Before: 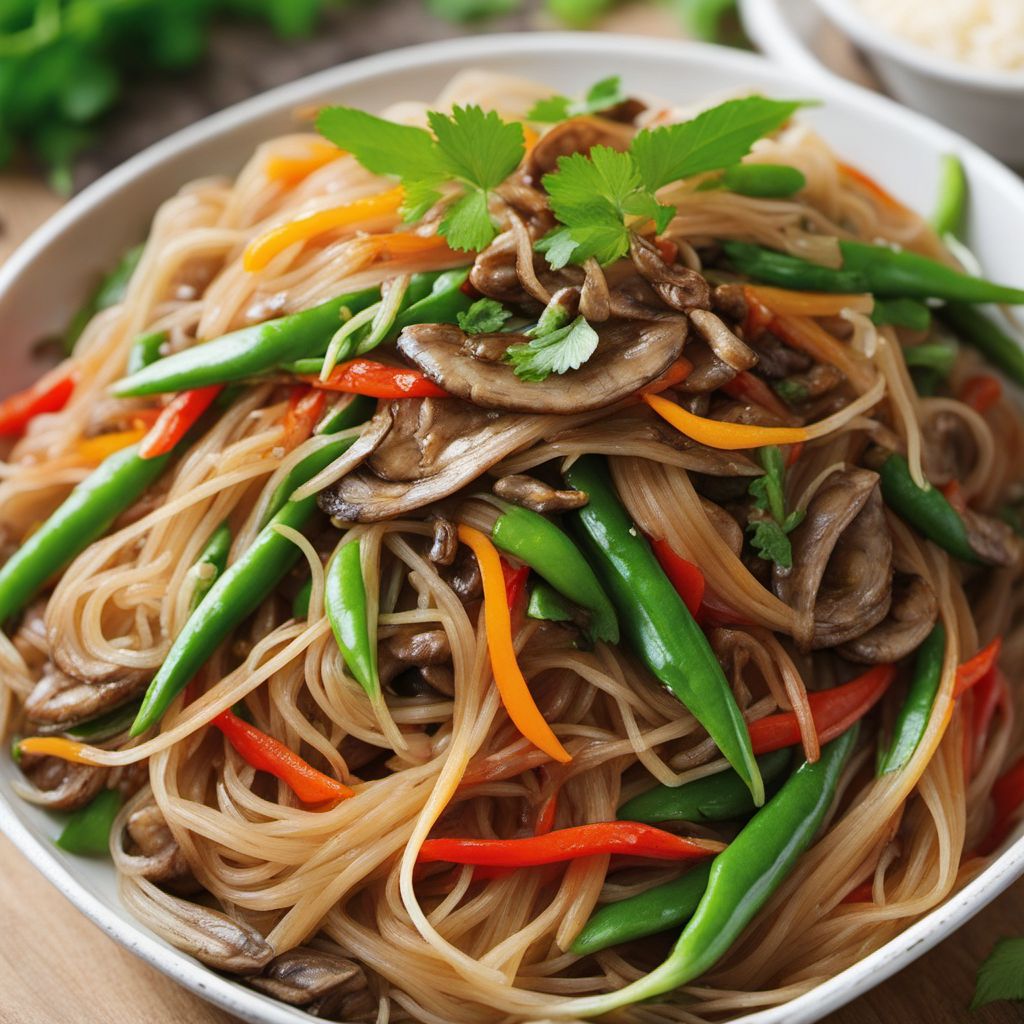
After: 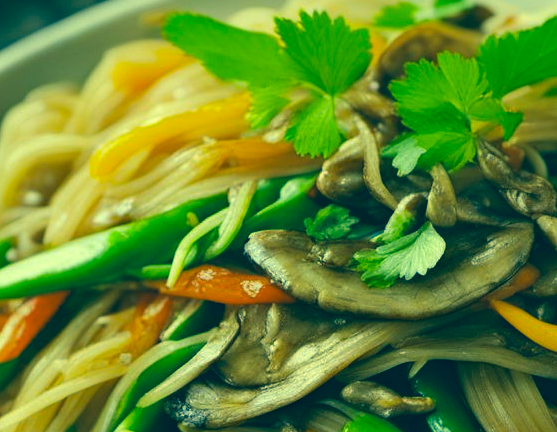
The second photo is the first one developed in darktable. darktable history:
exposure: black level correction -0.004, exposure 0.054 EV, compensate highlight preservation false
color correction: highlights a* -15.59, highlights b* 39.52, shadows a* -39.4, shadows b* -25.69
crop: left 14.981%, top 9.221%, right 30.608%, bottom 48.589%
haze removal: compatibility mode true, adaptive false
